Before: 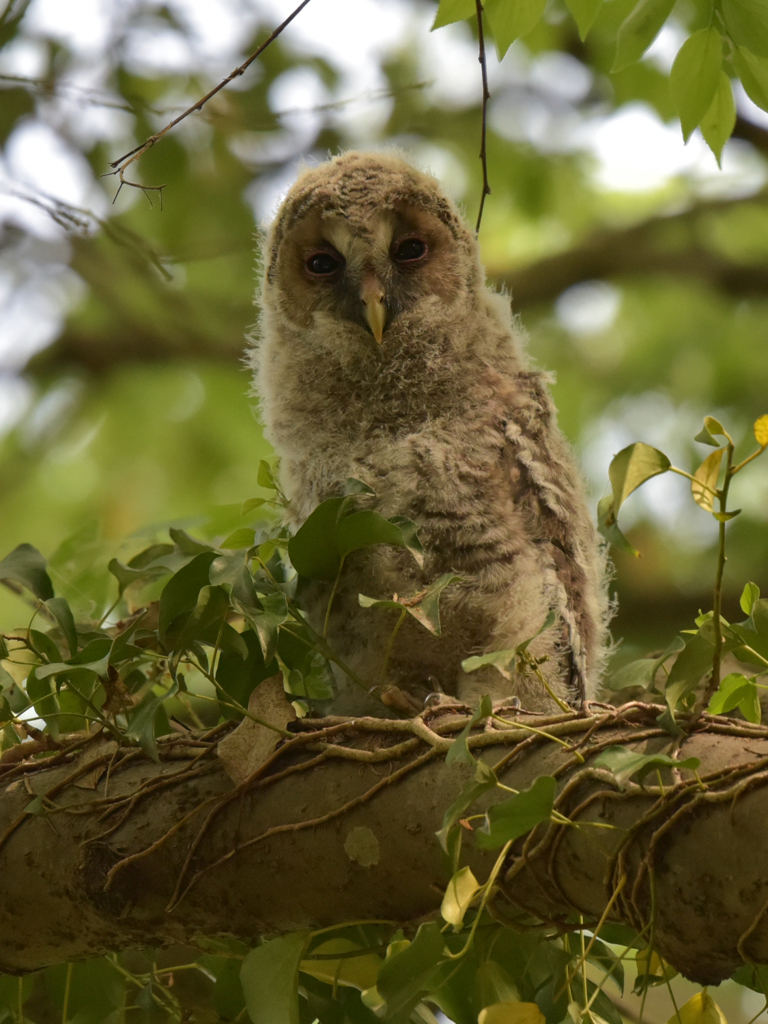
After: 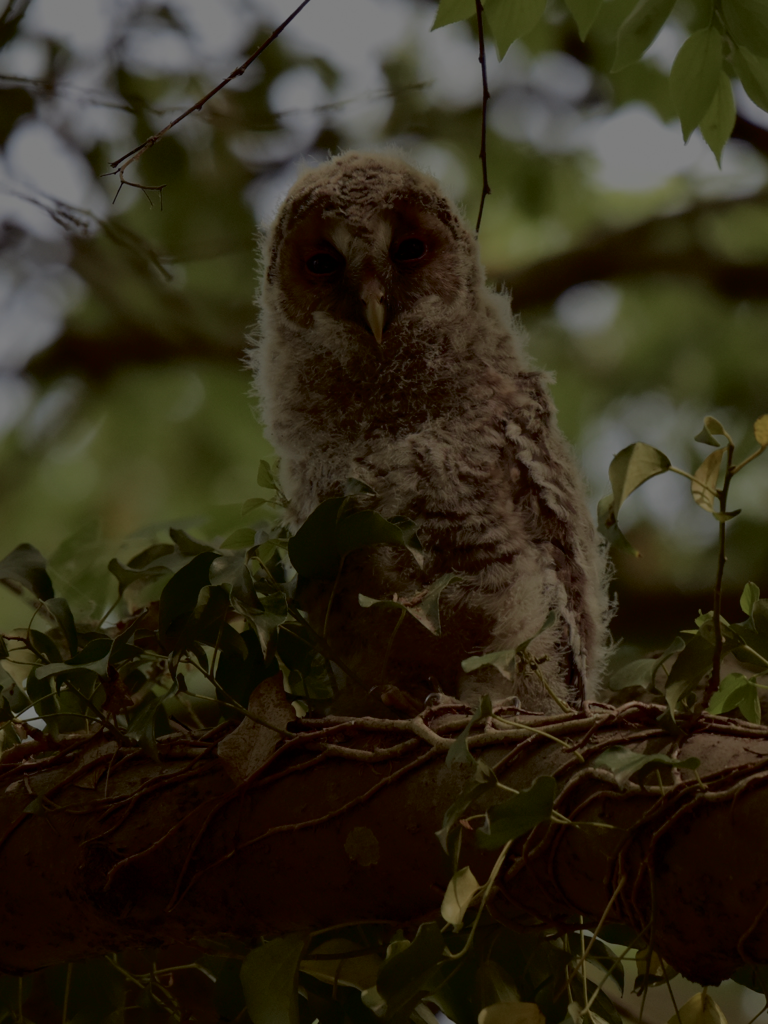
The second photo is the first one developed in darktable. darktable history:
tone curve: curves: ch0 [(0, 0) (0.003, 0.001) (0.011, 0.002) (0.025, 0.007) (0.044, 0.015) (0.069, 0.022) (0.1, 0.03) (0.136, 0.056) (0.177, 0.115) (0.224, 0.177) (0.277, 0.244) (0.335, 0.322) (0.399, 0.398) (0.468, 0.471) (0.543, 0.545) (0.623, 0.614) (0.709, 0.685) (0.801, 0.765) (0.898, 0.867) (1, 1)], color space Lab, independent channels, preserve colors none
color balance rgb: shadows lift › luminance 0.383%, shadows lift › chroma 6.892%, shadows lift › hue 302.97°, power › hue 329.97°, global offset › luminance -0.367%, perceptual saturation grading › global saturation 0.924%, perceptual brilliance grading › global brilliance -48.04%
